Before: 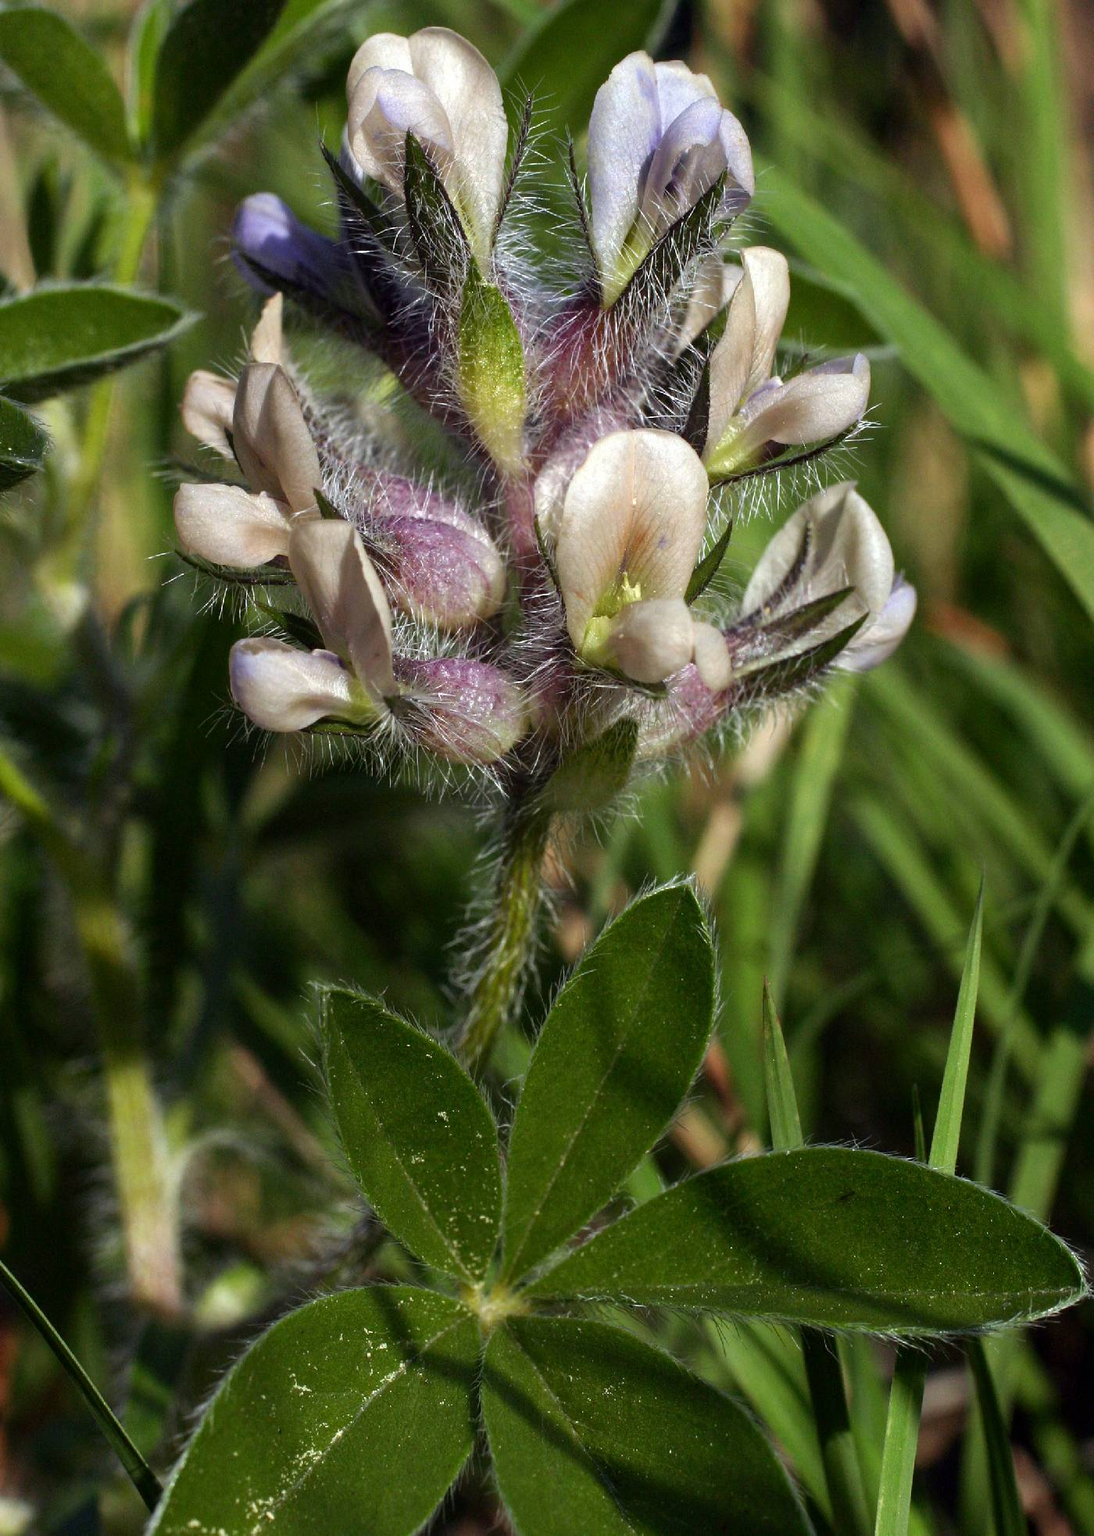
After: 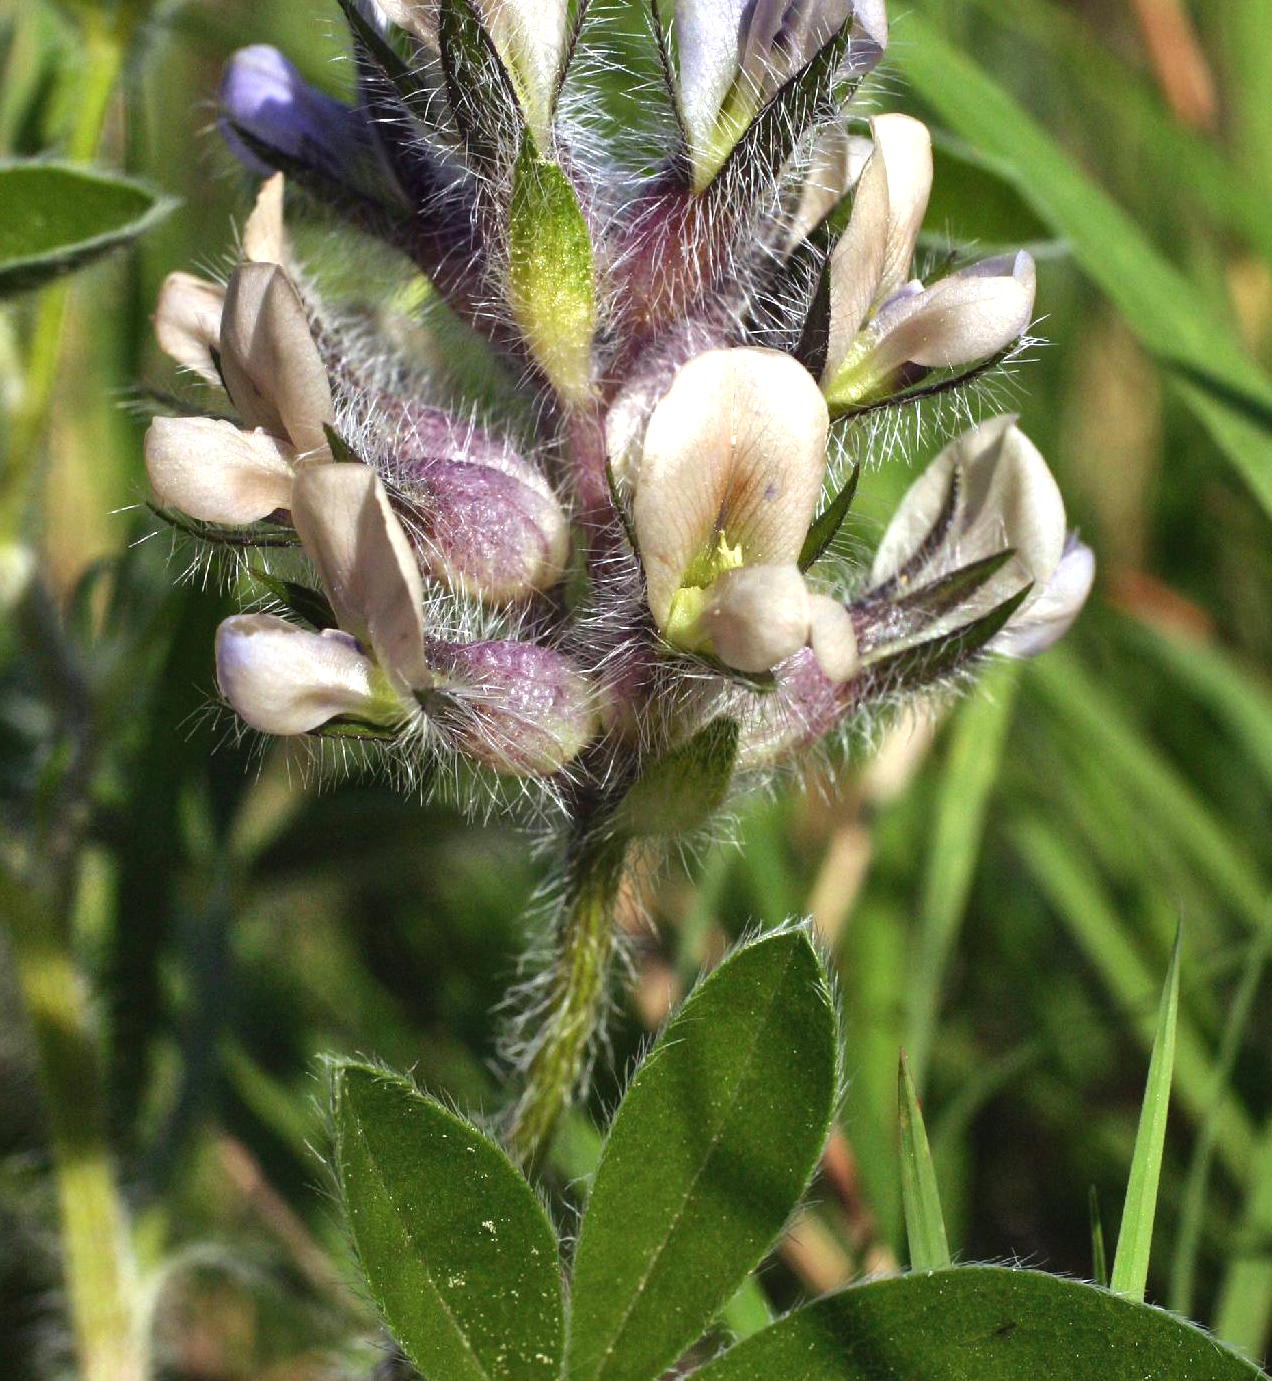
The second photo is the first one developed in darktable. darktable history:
crop: left 5.596%, top 10.314%, right 3.534%, bottom 19.395%
exposure: black level correction -0.002, exposure 0.54 EV, compensate highlight preservation false
color zones: curves: ch0 [(0.068, 0.464) (0.25, 0.5) (0.48, 0.508) (0.75, 0.536) (0.886, 0.476) (0.967, 0.456)]; ch1 [(0.066, 0.456) (0.25, 0.5) (0.616, 0.508) (0.746, 0.56) (0.934, 0.444)]
shadows and highlights: soften with gaussian
